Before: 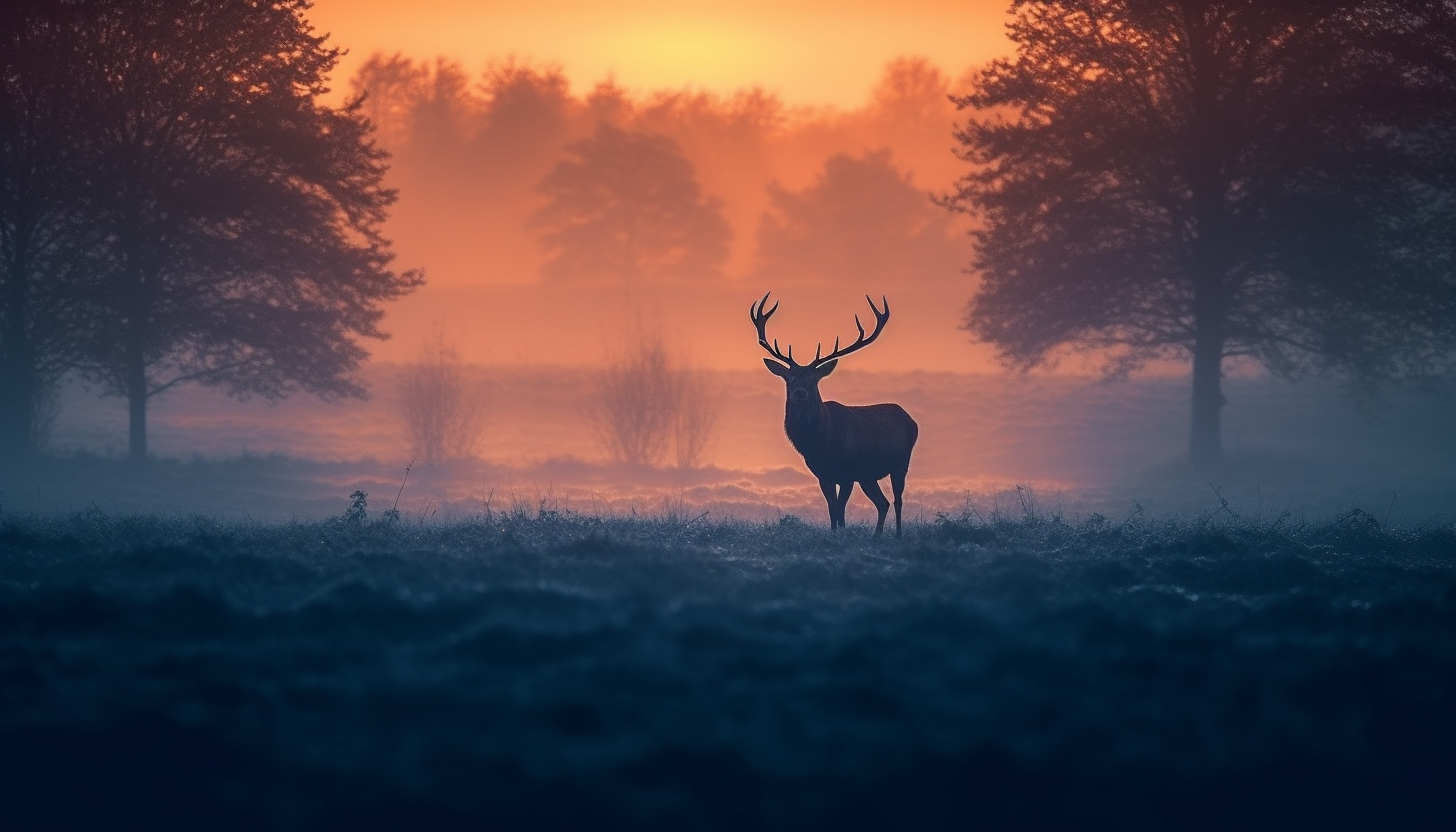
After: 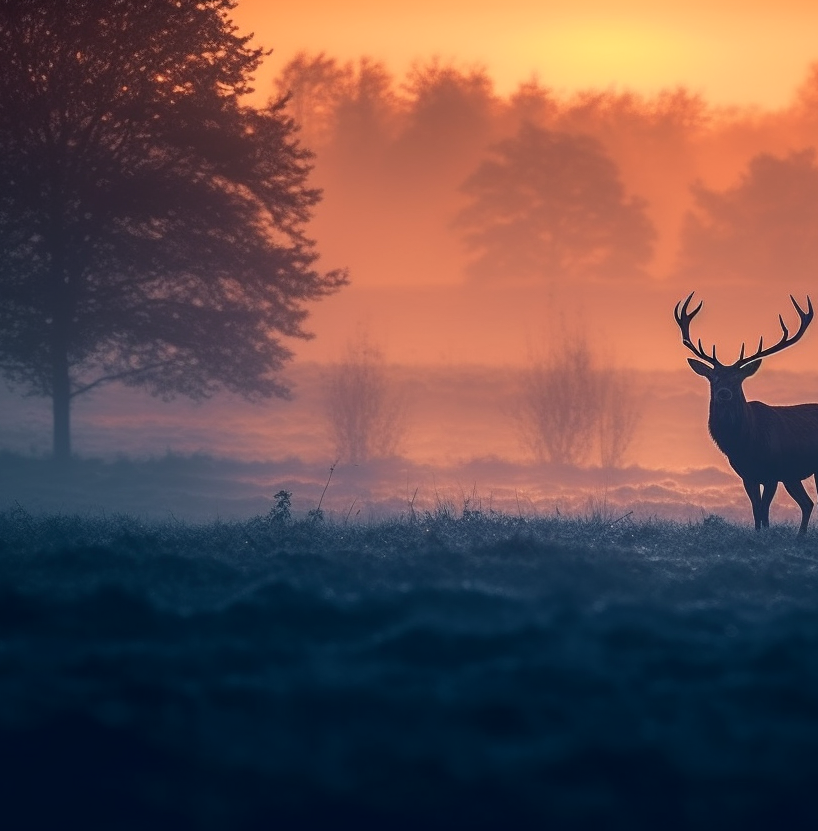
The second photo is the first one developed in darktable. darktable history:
crop: left 5.287%, right 38.497%
contrast brightness saturation: contrast 0.083, saturation 0.016
